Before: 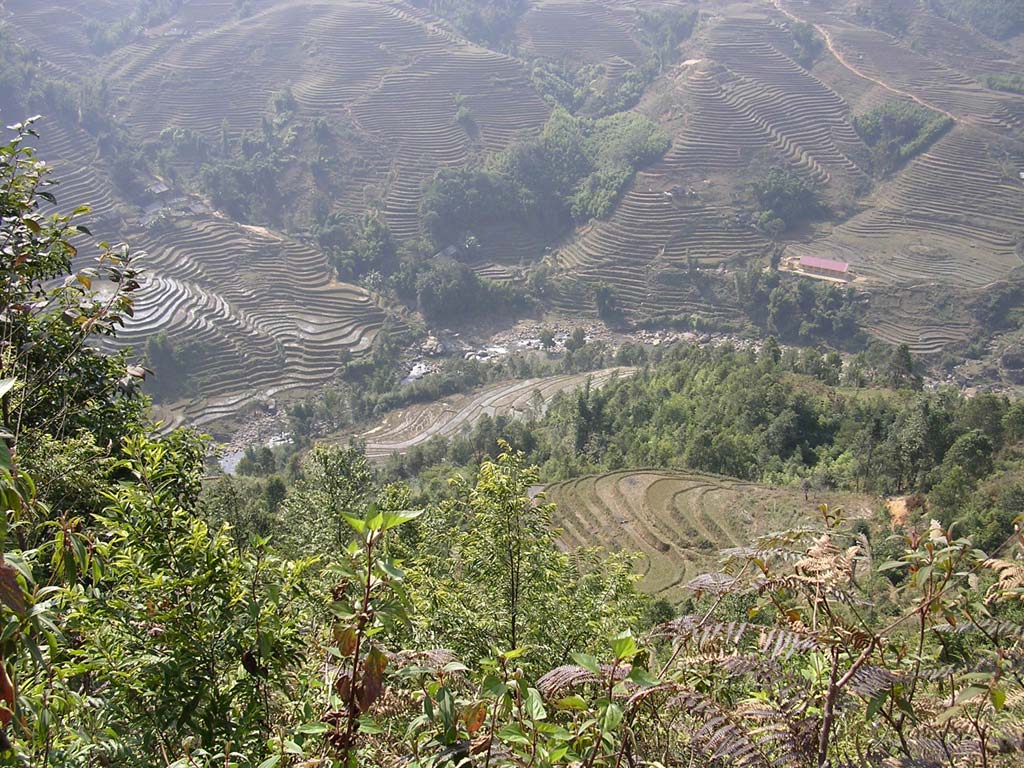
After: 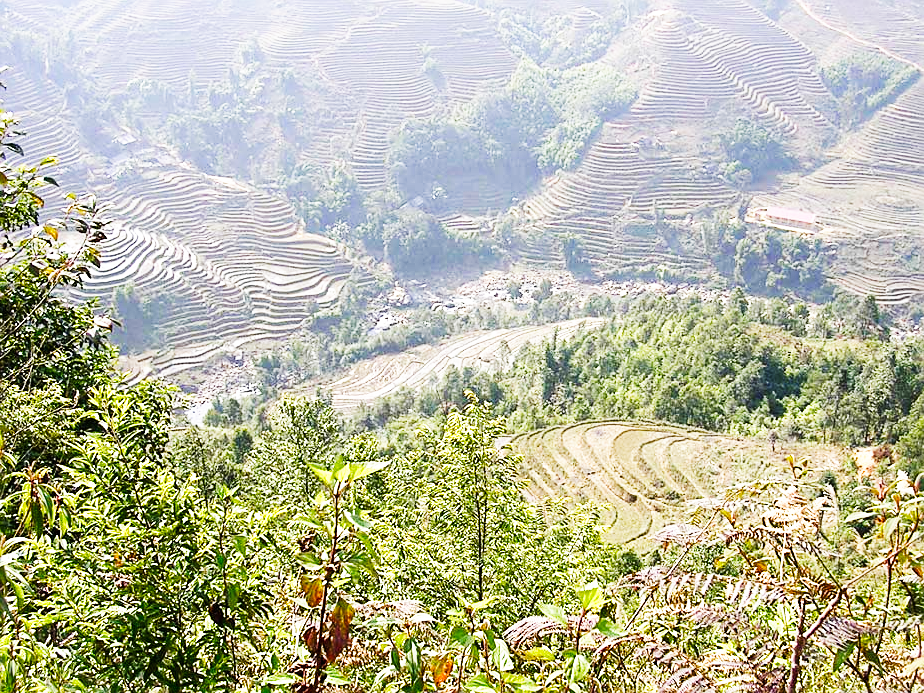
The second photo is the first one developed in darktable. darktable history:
sharpen: on, module defaults
crop: left 3.305%, top 6.436%, right 6.389%, bottom 3.258%
color balance rgb: linear chroma grading › shadows 32%, linear chroma grading › global chroma -2%, linear chroma grading › mid-tones 4%, perceptual saturation grading › global saturation -2%, perceptual saturation grading › highlights -8%, perceptual saturation grading › mid-tones 8%, perceptual saturation grading › shadows 4%, perceptual brilliance grading › highlights 8%, perceptual brilliance grading › mid-tones 4%, perceptual brilliance grading › shadows 2%, global vibrance 16%, saturation formula JzAzBz (2021)
base curve: curves: ch0 [(0, 0) (0.007, 0.004) (0.027, 0.03) (0.046, 0.07) (0.207, 0.54) (0.442, 0.872) (0.673, 0.972) (1, 1)], preserve colors none
